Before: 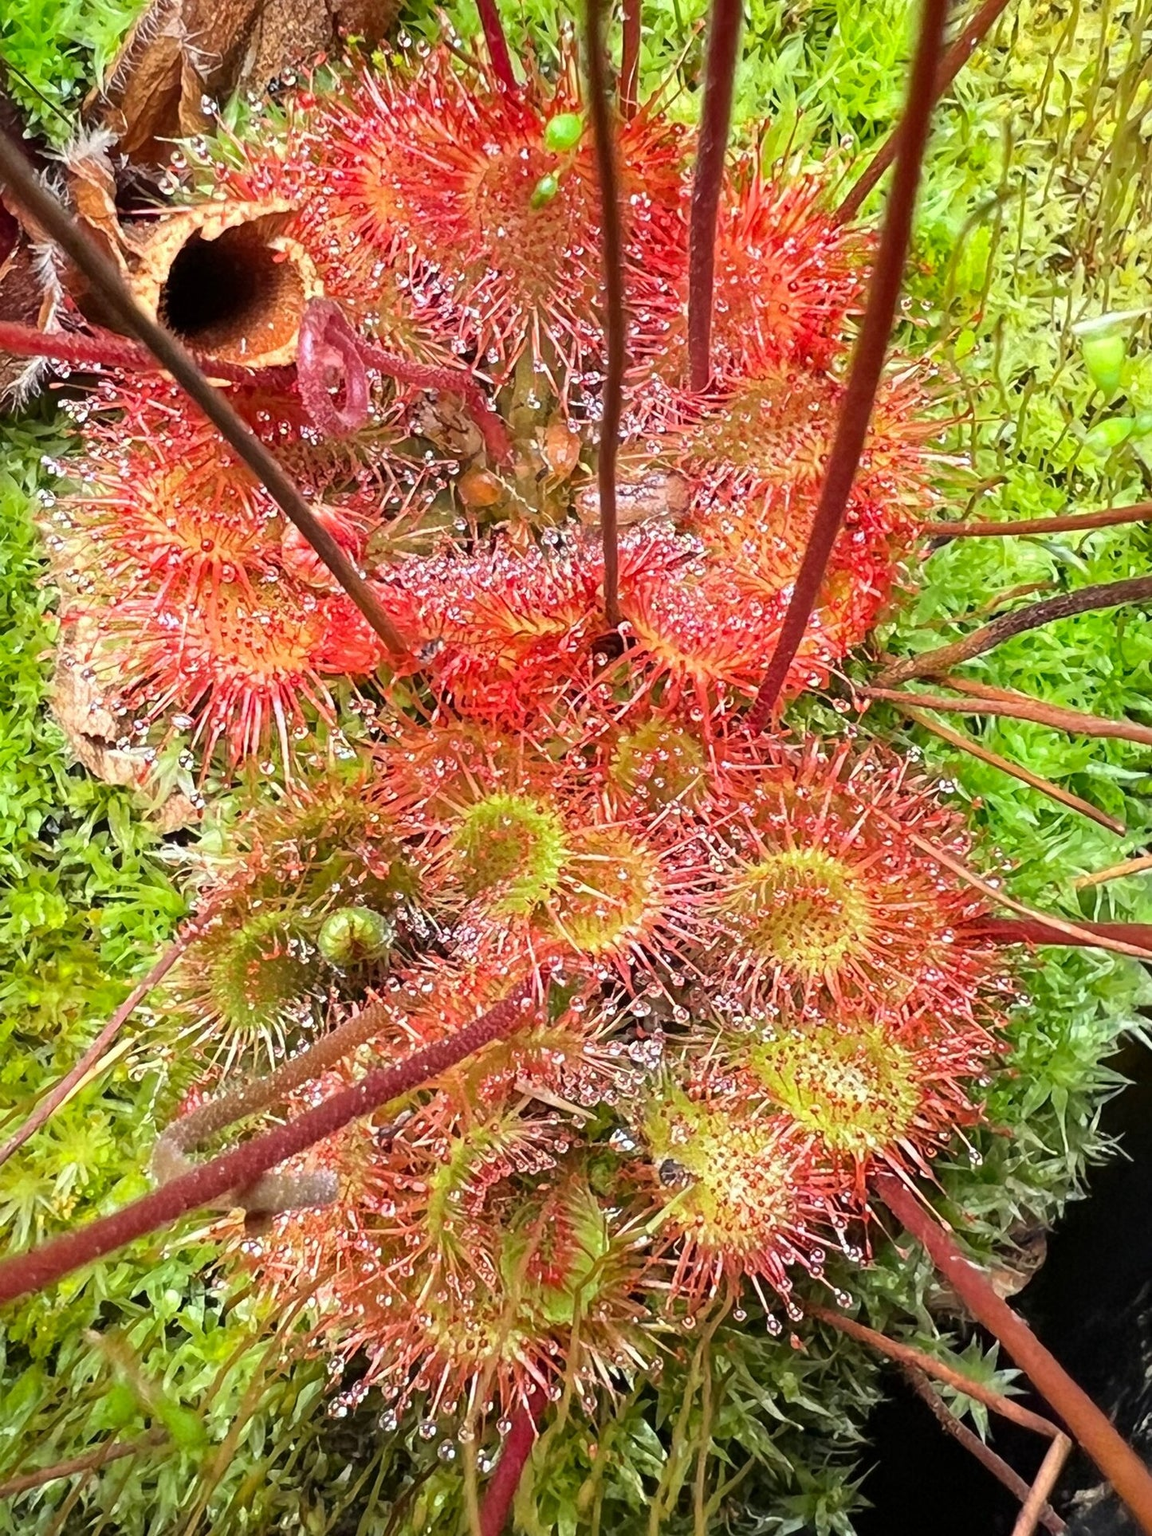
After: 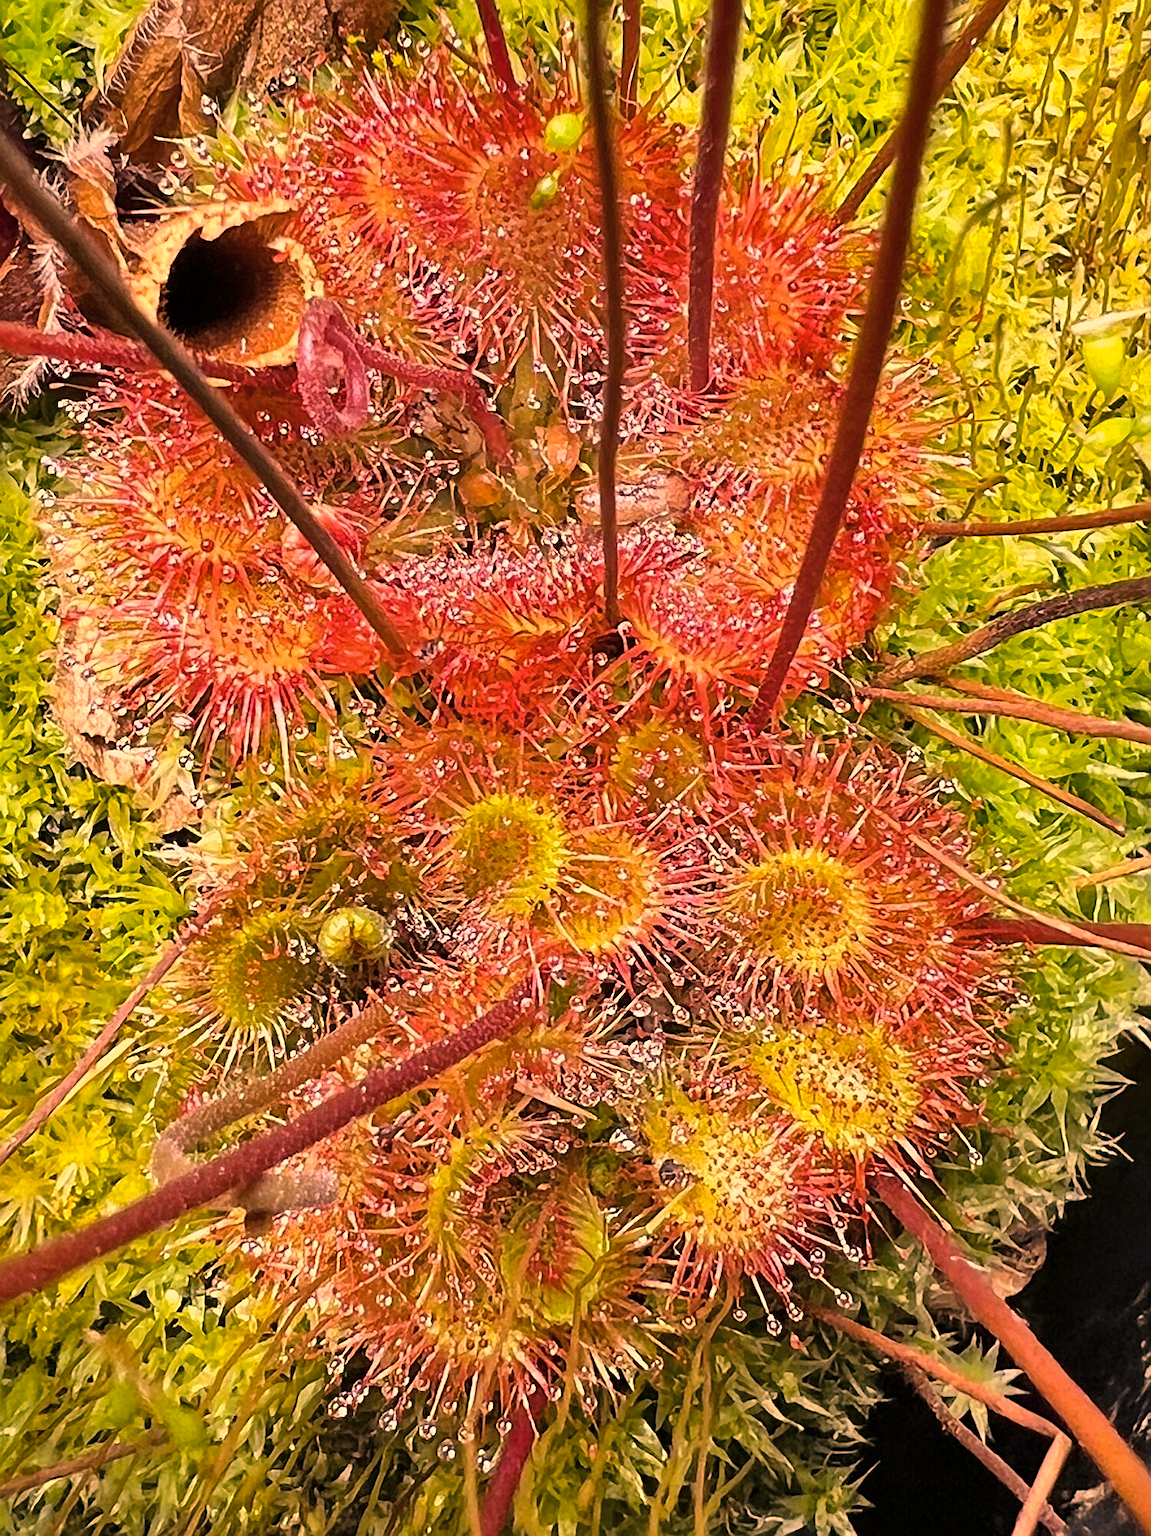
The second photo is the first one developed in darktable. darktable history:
sharpen: on, module defaults
shadows and highlights: white point adjustment 1, soften with gaussian
color correction: highlights a* 40, highlights b* 40, saturation 0.69
color balance rgb: perceptual saturation grading › global saturation 20%, global vibrance 20%
